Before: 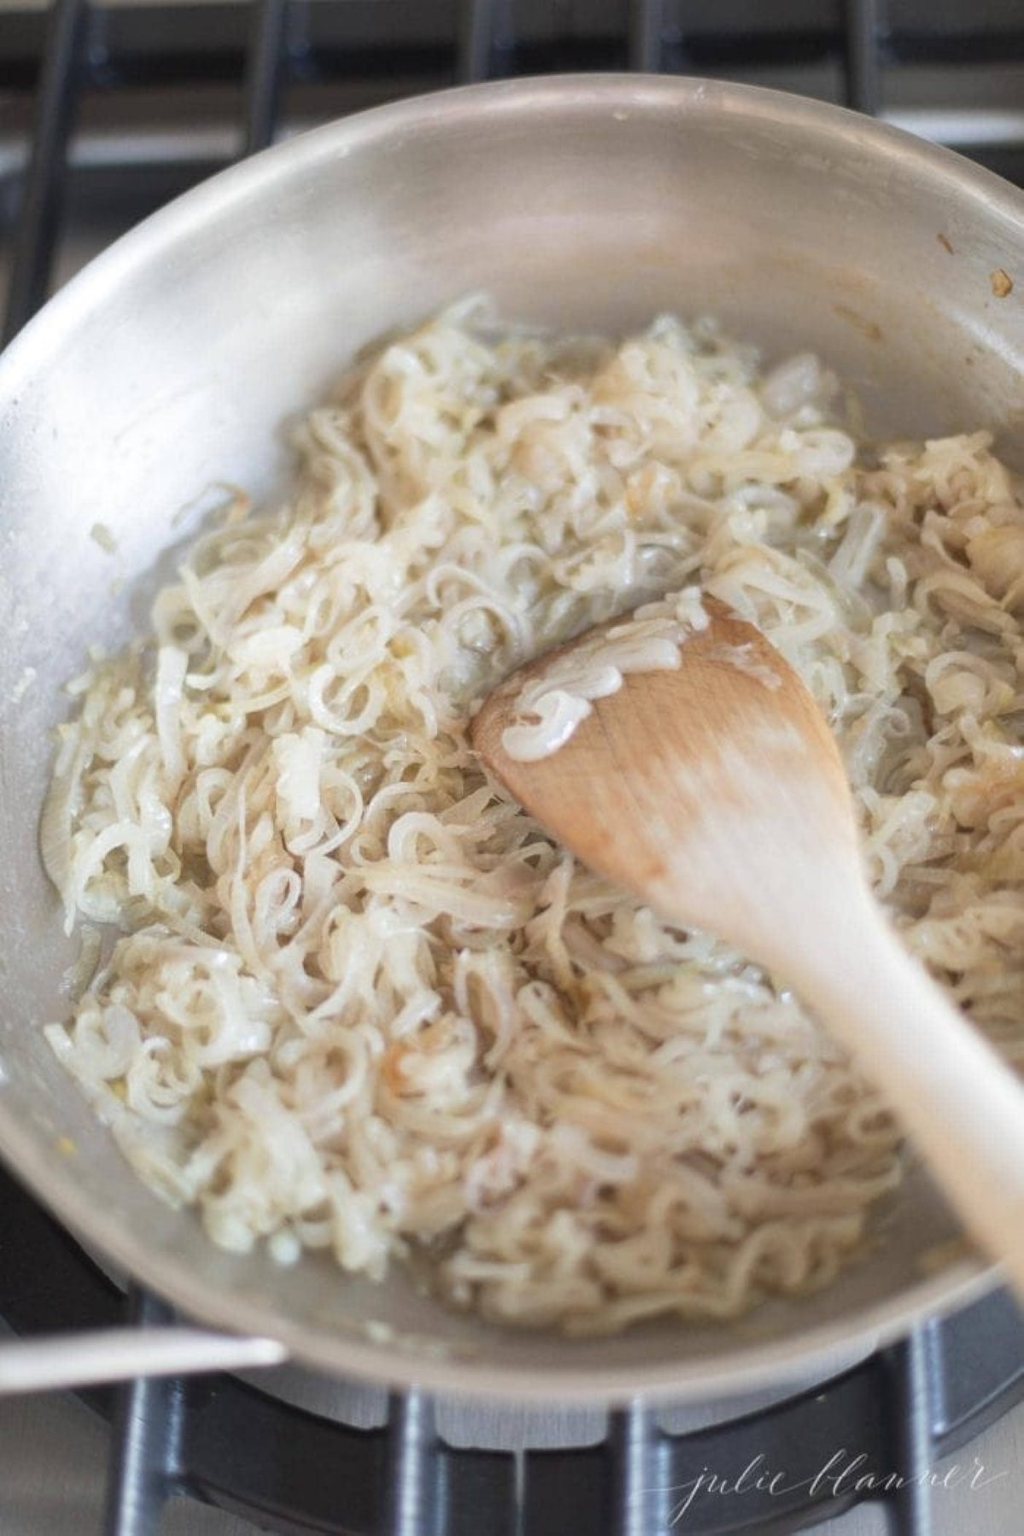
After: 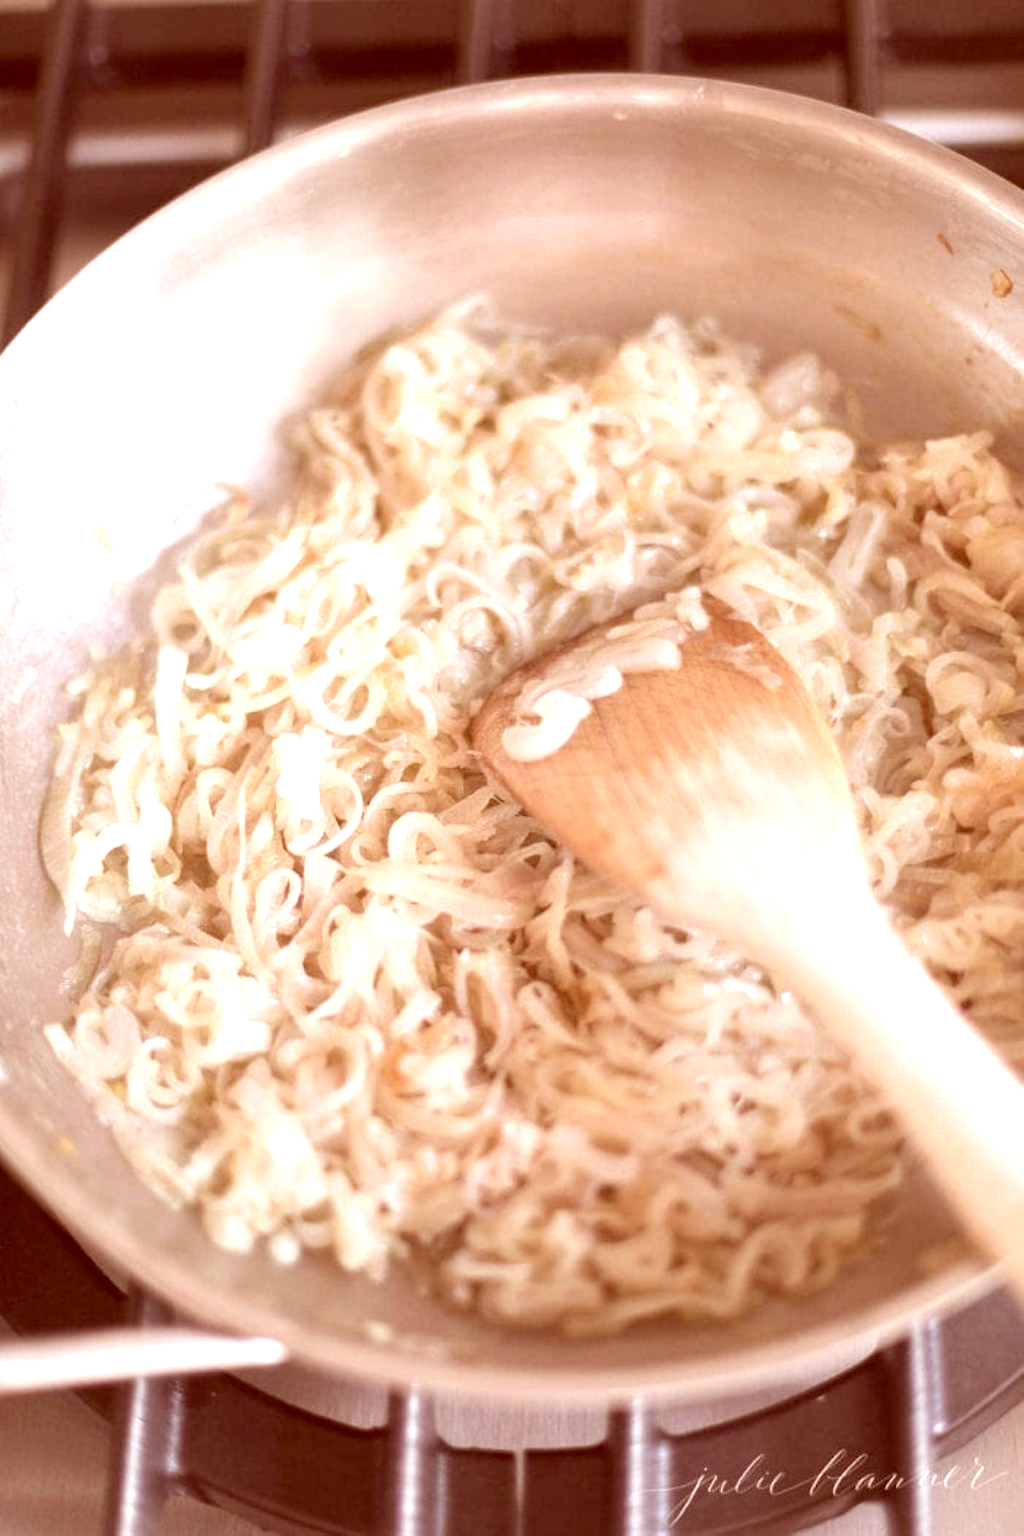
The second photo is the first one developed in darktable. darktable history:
color correction: highlights a* 9.07, highlights b* 8.85, shadows a* 39.52, shadows b* 39.69, saturation 0.817
exposure: black level correction 0, exposure 0.694 EV, compensate highlight preservation false
tone equalizer: edges refinement/feathering 500, mask exposure compensation -1.57 EV, preserve details no
